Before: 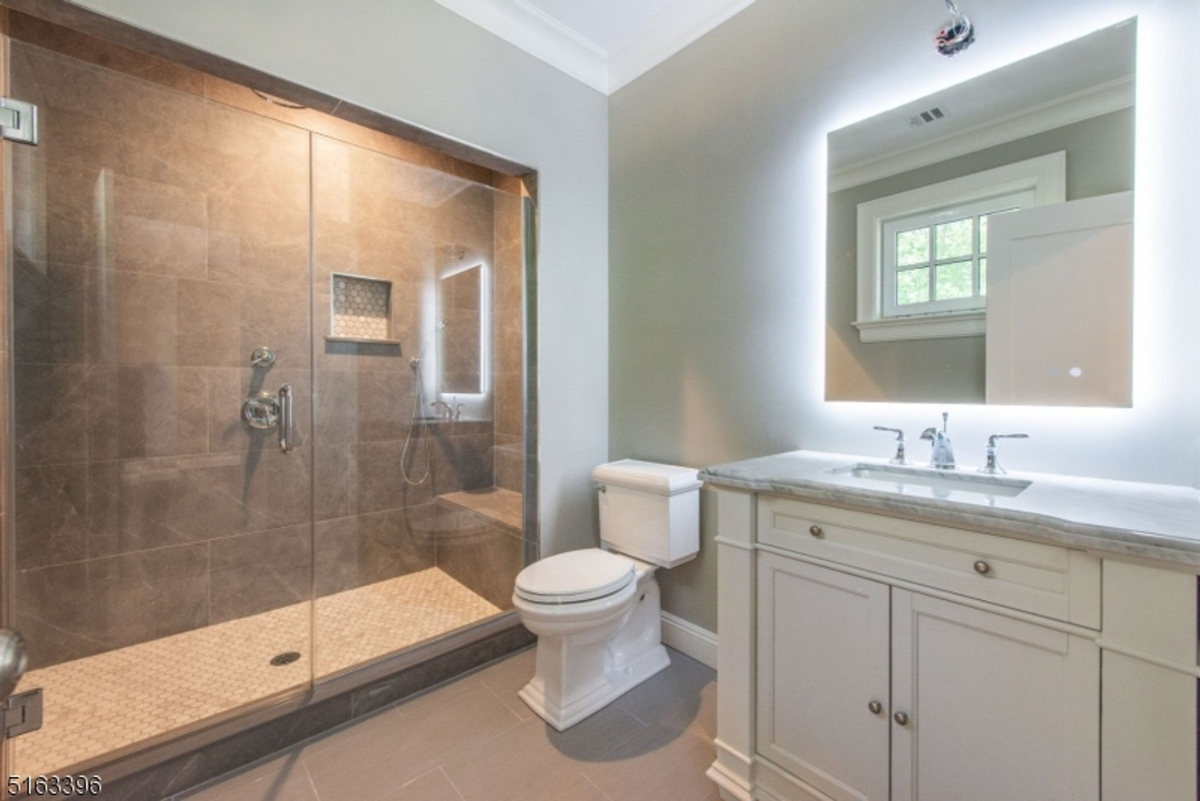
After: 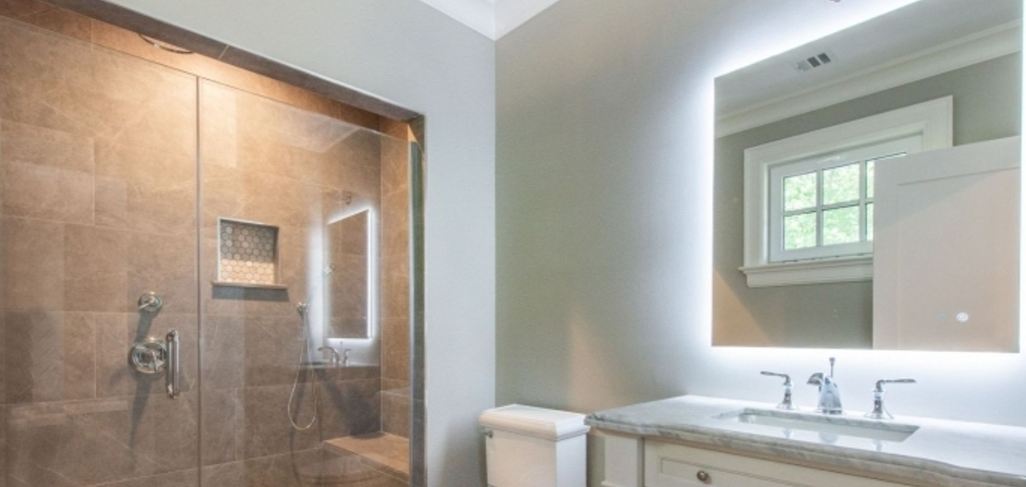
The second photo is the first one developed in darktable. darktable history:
crop and rotate: left 9.424%, top 7.097%, right 5.055%, bottom 32.071%
